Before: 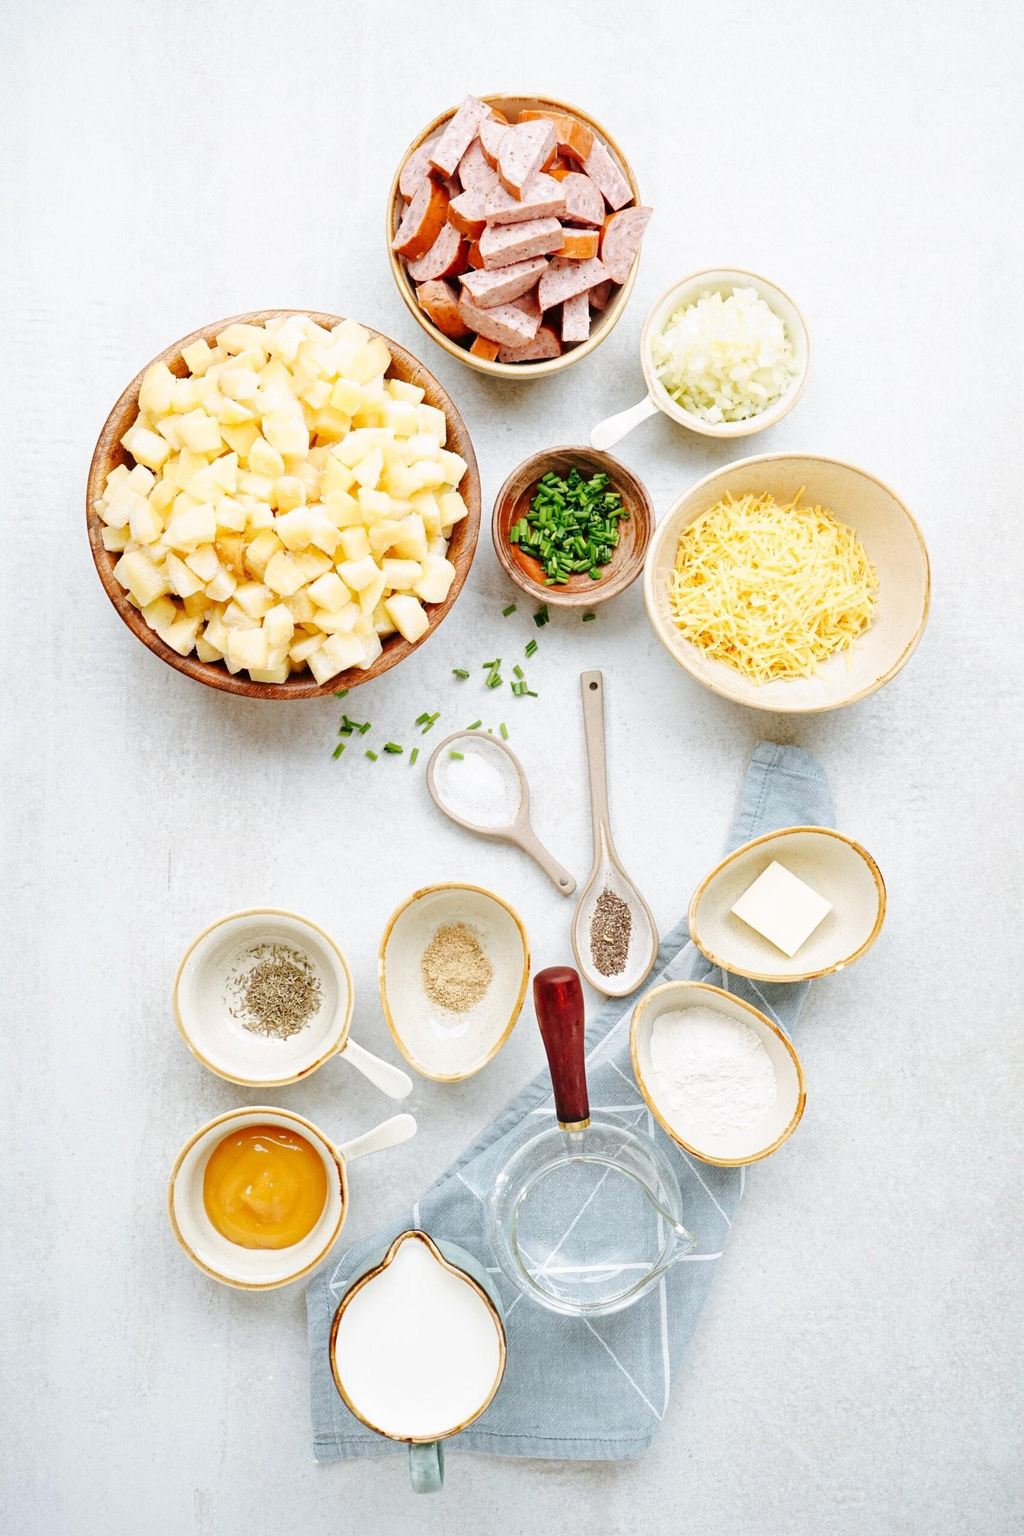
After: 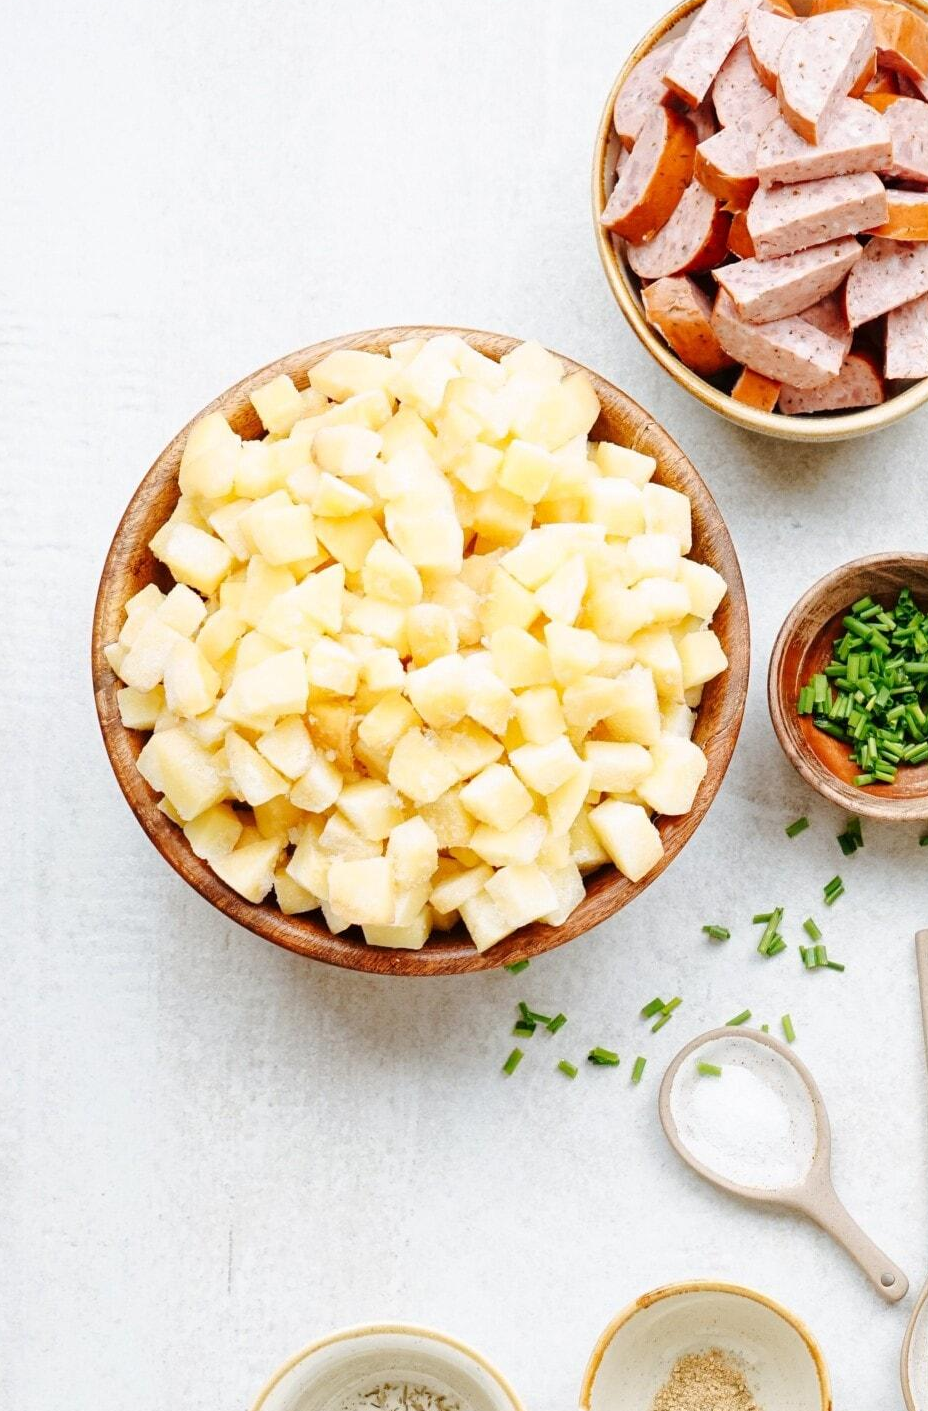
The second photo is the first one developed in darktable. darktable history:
crop and rotate: left 3.063%, top 7.447%, right 42.554%, bottom 37.419%
